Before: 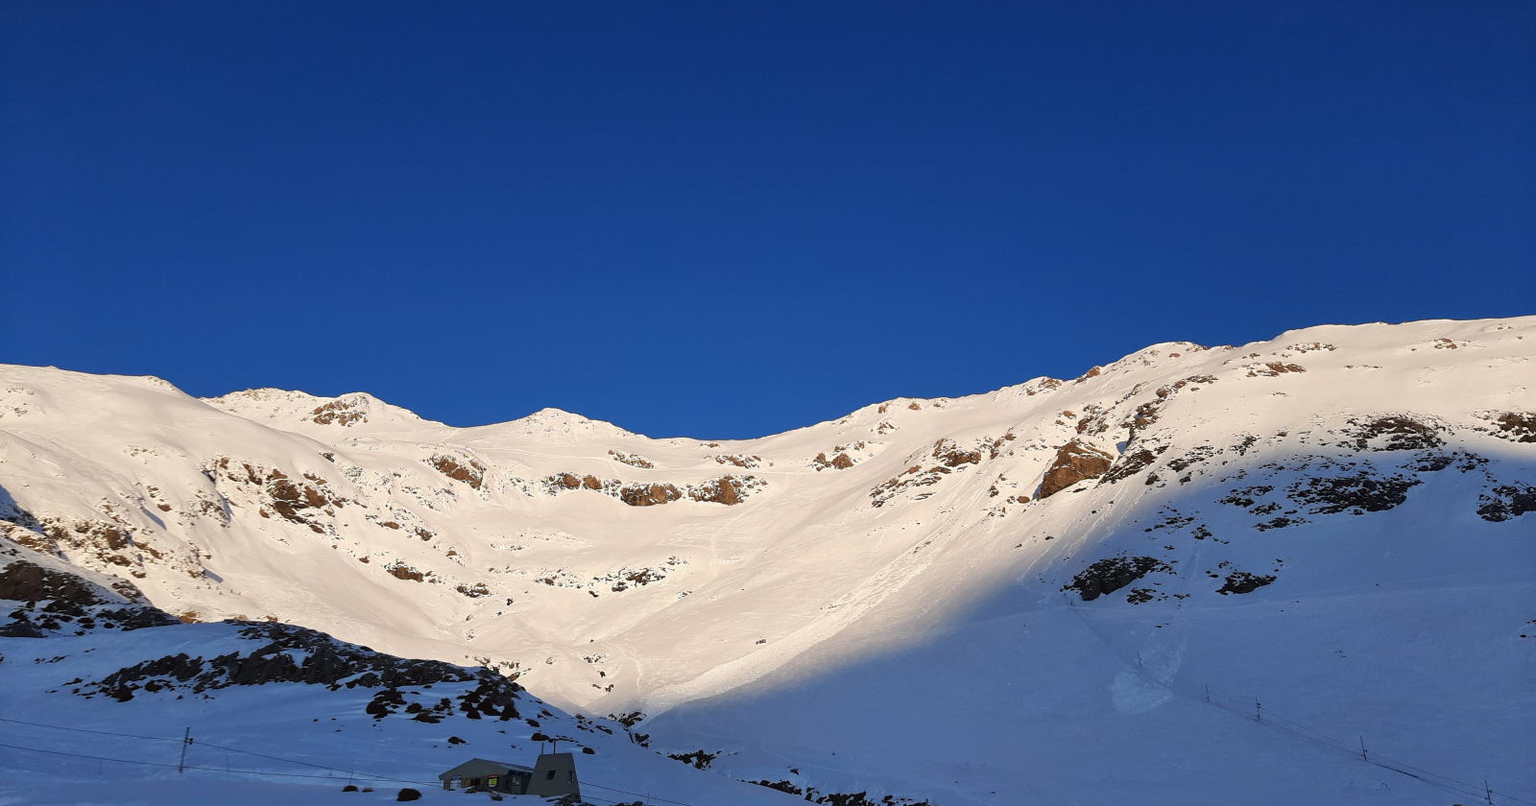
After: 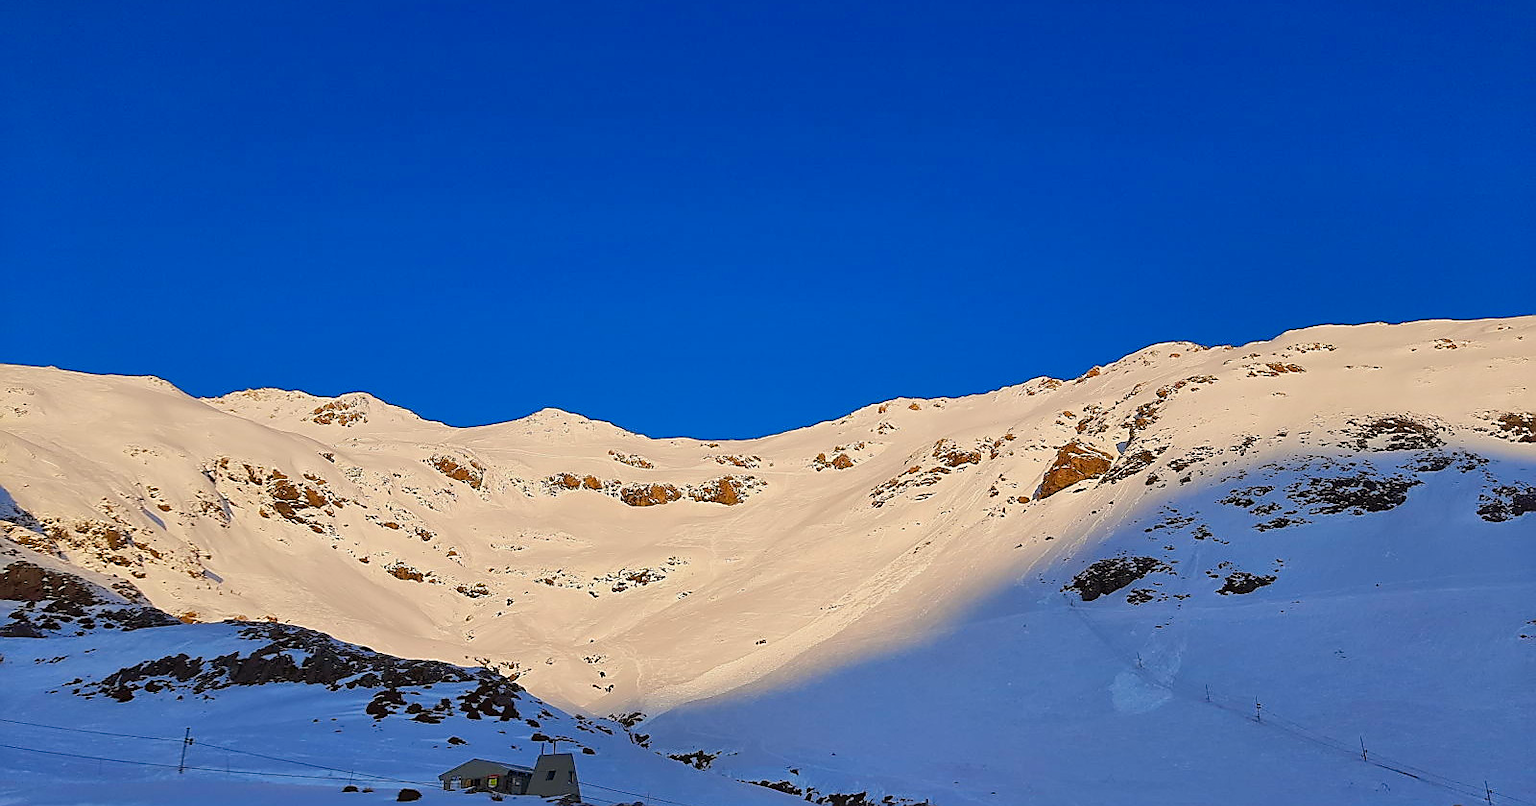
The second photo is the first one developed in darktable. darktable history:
tone curve: curves: ch0 [(0, 0) (0.003, 0.004) (0.011, 0.014) (0.025, 0.032) (0.044, 0.057) (0.069, 0.089) (0.1, 0.128) (0.136, 0.174) (0.177, 0.227) (0.224, 0.287) (0.277, 0.354) (0.335, 0.427) (0.399, 0.507) (0.468, 0.582) (0.543, 0.653) (0.623, 0.726) (0.709, 0.799) (0.801, 0.876) (0.898, 0.937) (1, 1)], color space Lab, linked channels, preserve colors none
shadows and highlights: on, module defaults
color balance rgb: power › chroma 0.694%, power › hue 60°, highlights gain › chroma 0.59%, highlights gain › hue 56.64°, perceptual saturation grading › global saturation 30.705%
exposure: exposure -0.41 EV, compensate exposure bias true, compensate highlight preservation false
sharpen: radius 1.378, amount 1.239, threshold 0.819
